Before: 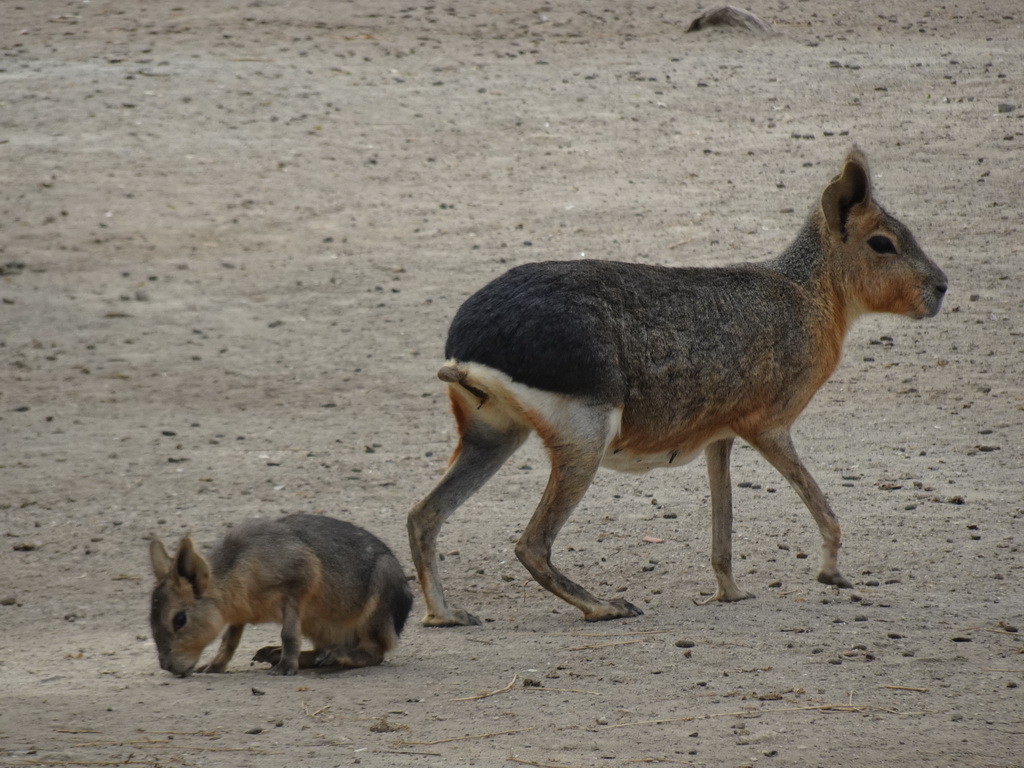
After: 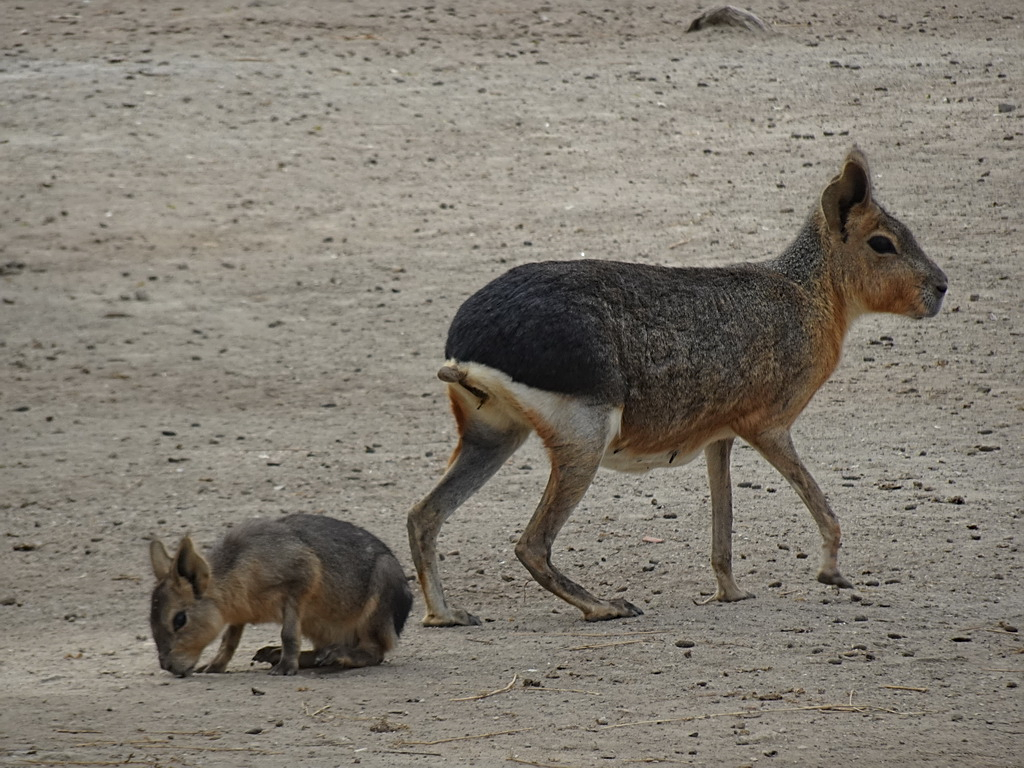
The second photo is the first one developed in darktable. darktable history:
sharpen: on, module defaults
tone equalizer: -7 EV 0.206 EV, -6 EV 0.11 EV, -5 EV 0.093 EV, -4 EV 0.076 EV, -2 EV -0.019 EV, -1 EV -0.051 EV, +0 EV -0.043 EV, smoothing diameter 24.79%, edges refinement/feathering 6.55, preserve details guided filter
